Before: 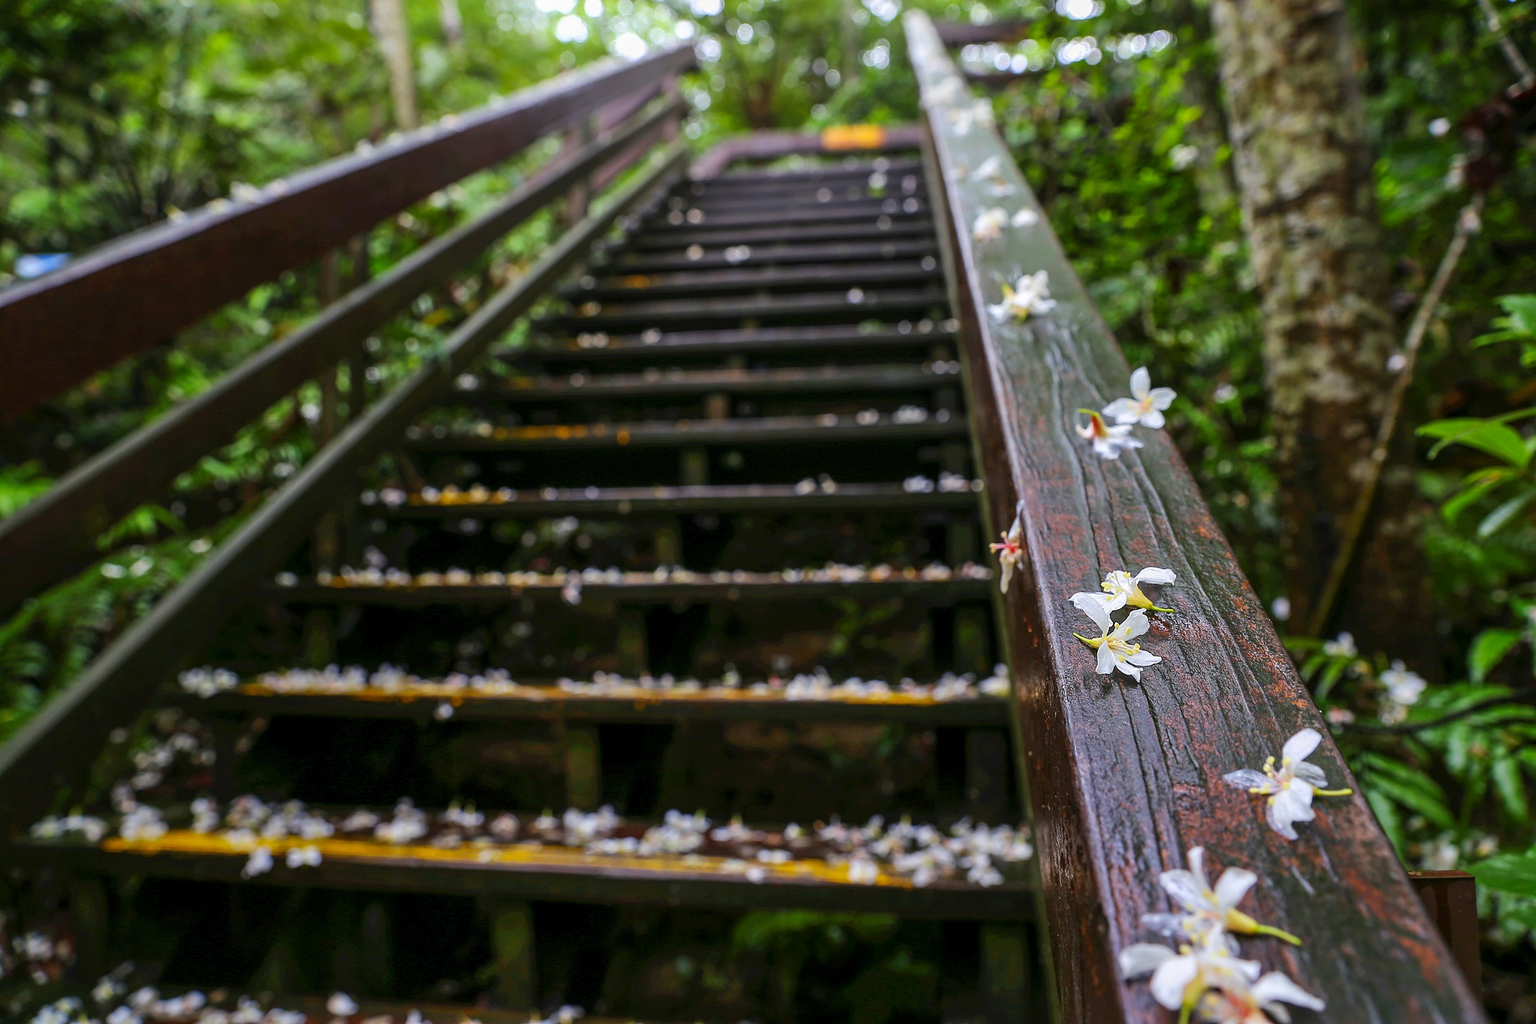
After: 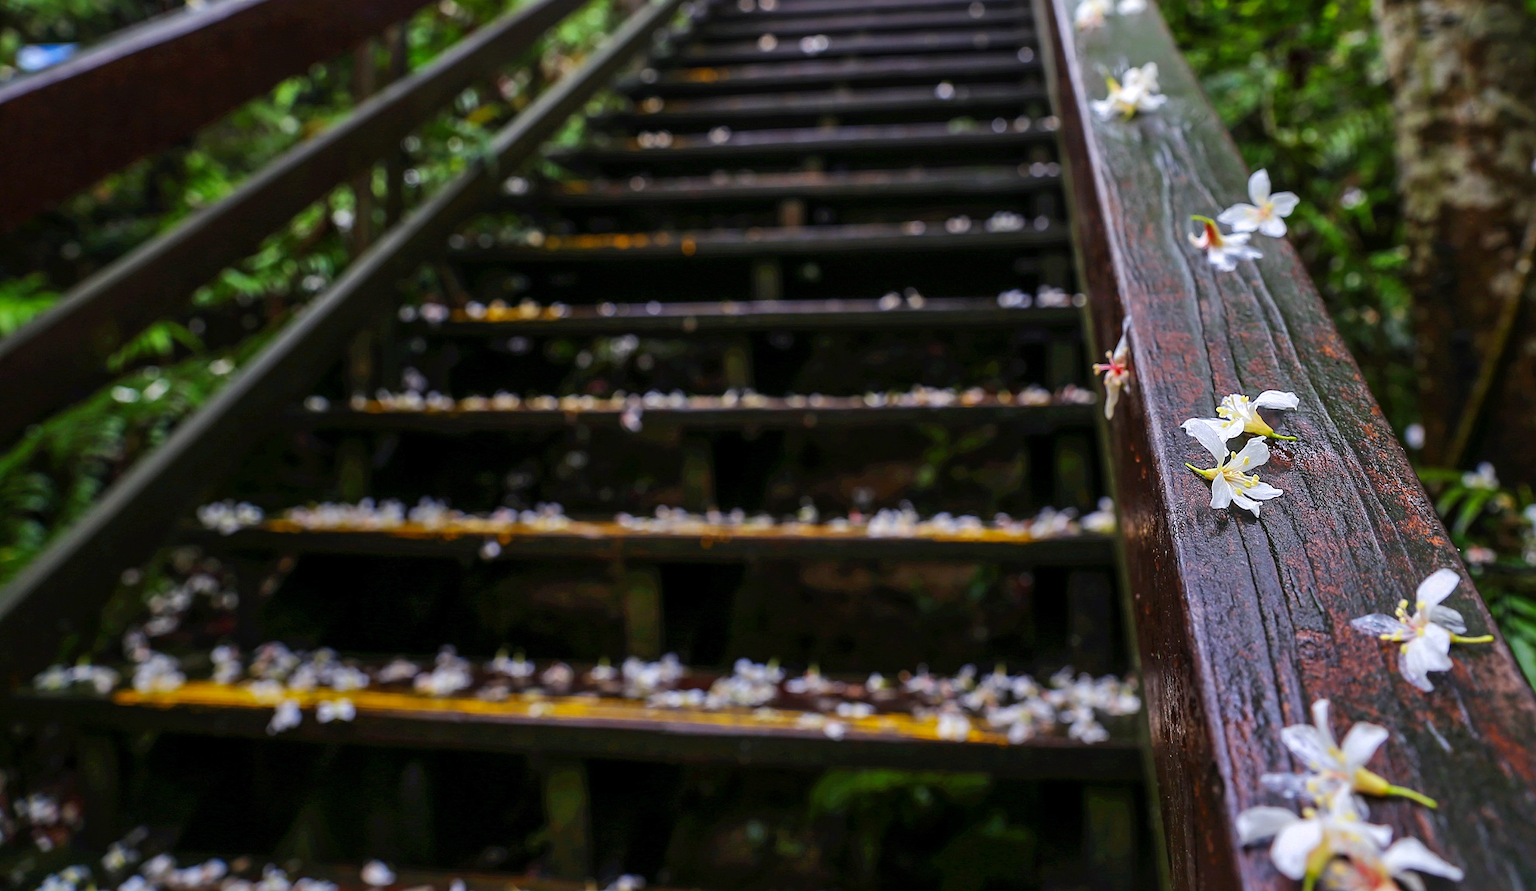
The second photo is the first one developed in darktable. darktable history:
crop: top 20.916%, right 9.437%, bottom 0.316%
color balance: gamma [0.9, 0.988, 0.975, 1.025], gain [1.05, 1, 1, 1]
